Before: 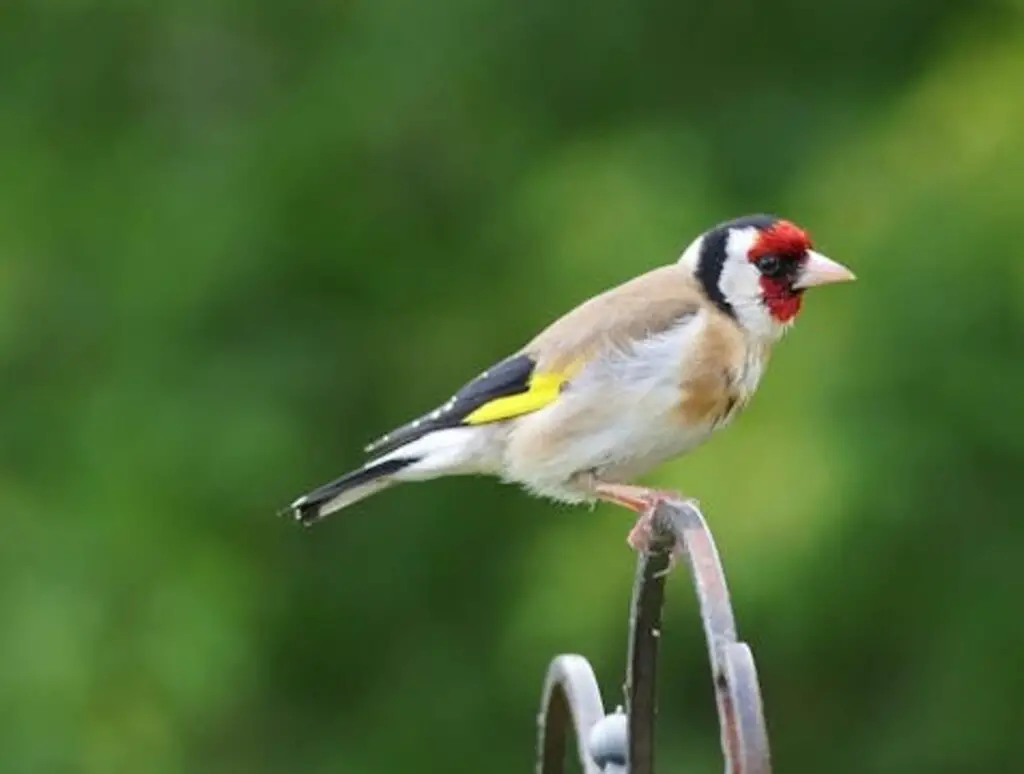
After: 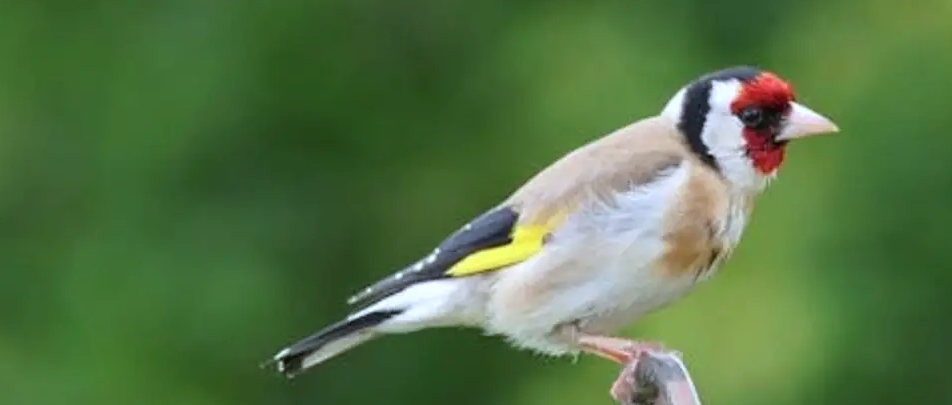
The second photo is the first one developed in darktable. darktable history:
crop: left 1.744%, top 19.225%, right 5.069%, bottom 28.357%
color correction: highlights a* -0.772, highlights b* -8.92
